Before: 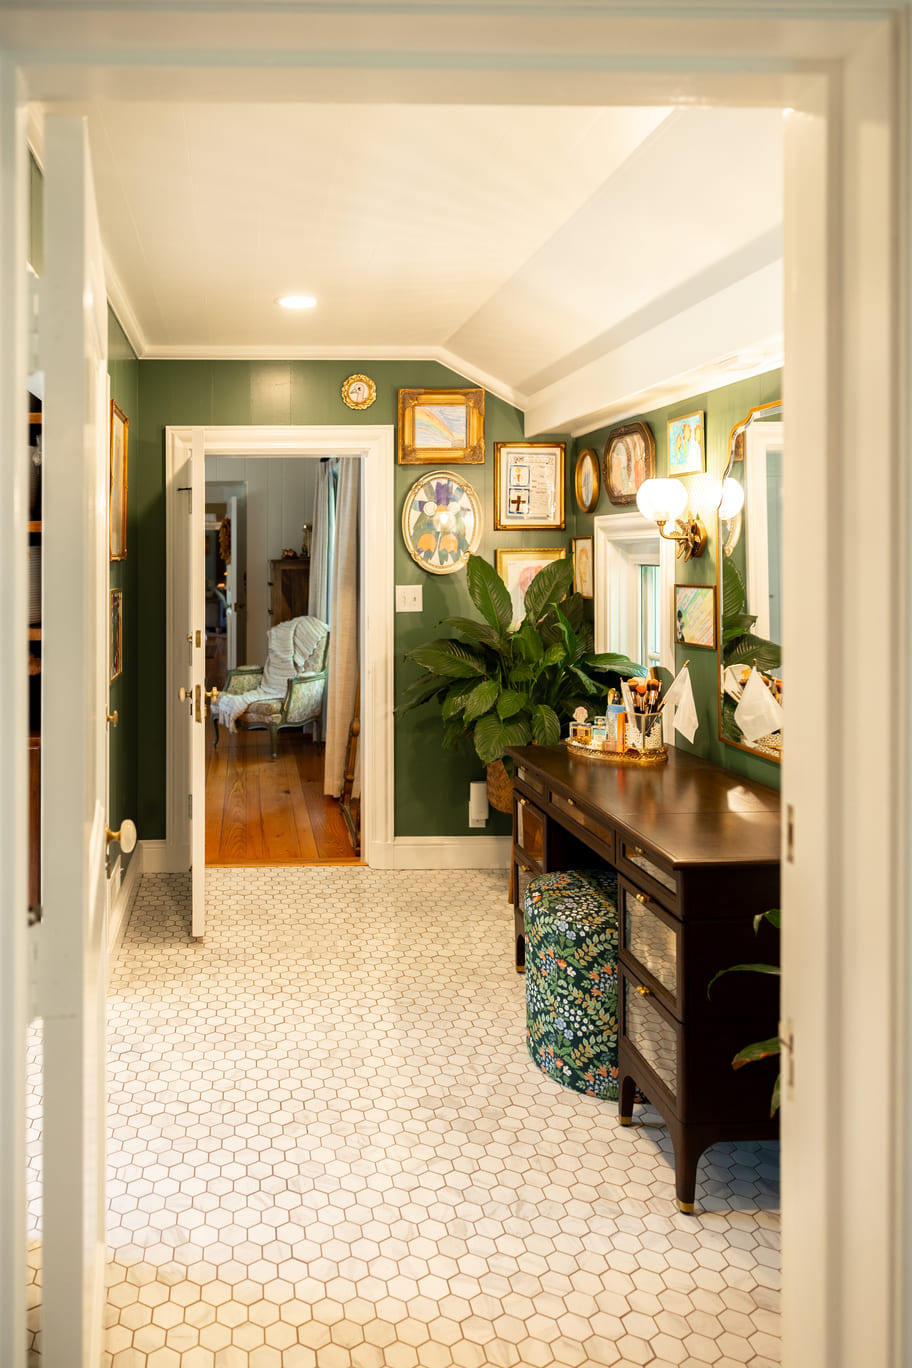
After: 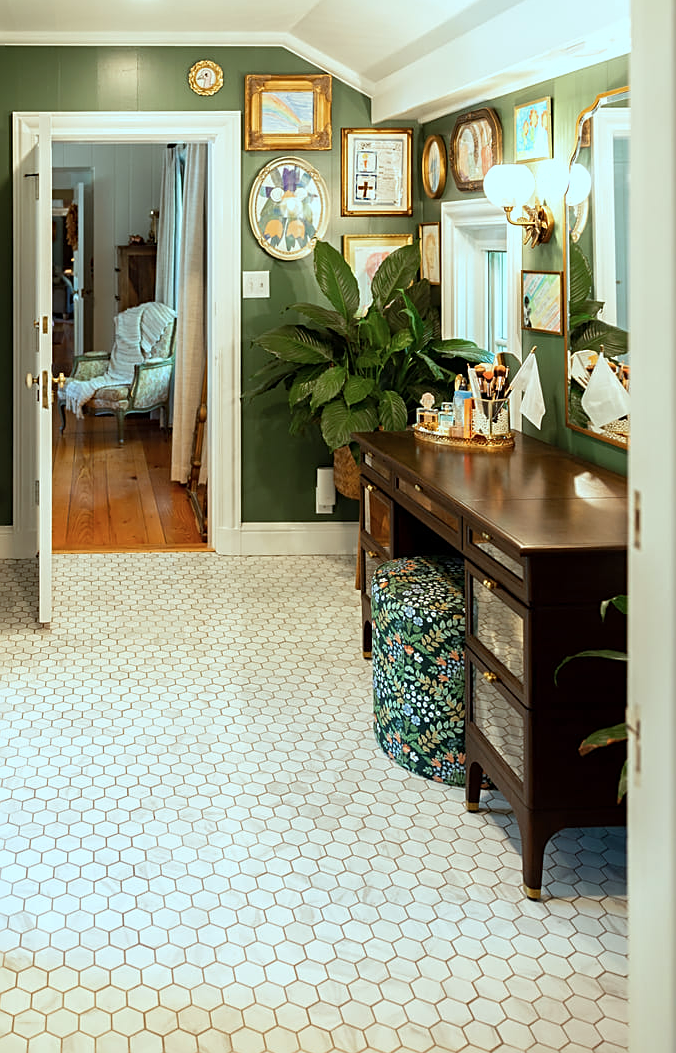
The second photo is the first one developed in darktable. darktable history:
crop: left 16.867%, top 22.967%, right 8.955%
sharpen: on, module defaults
color correction: highlights a* -11.77, highlights b* -15
